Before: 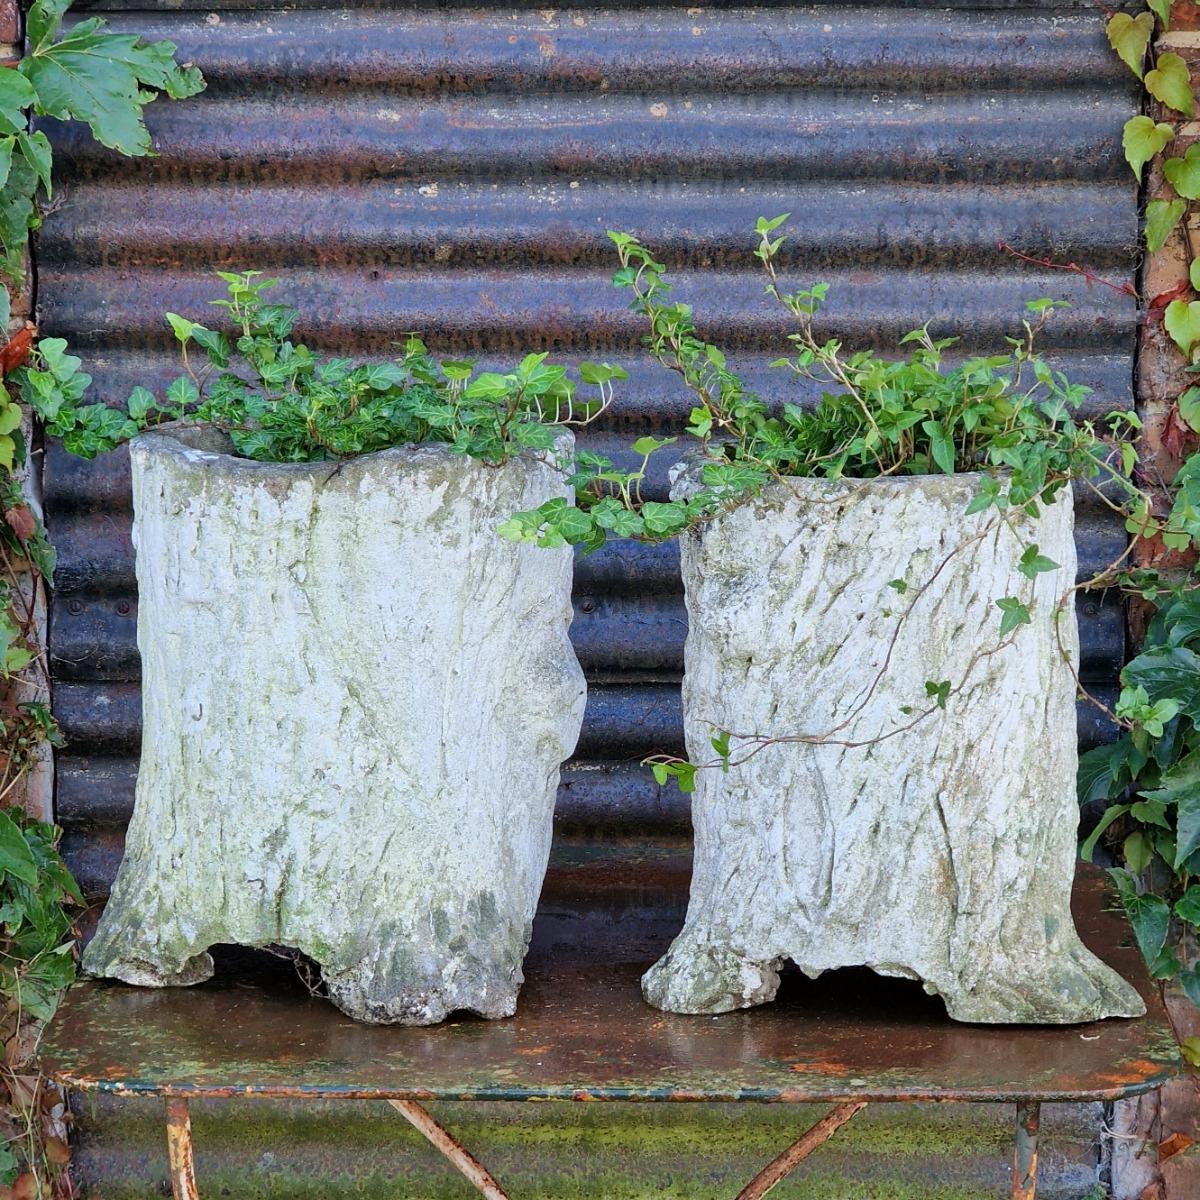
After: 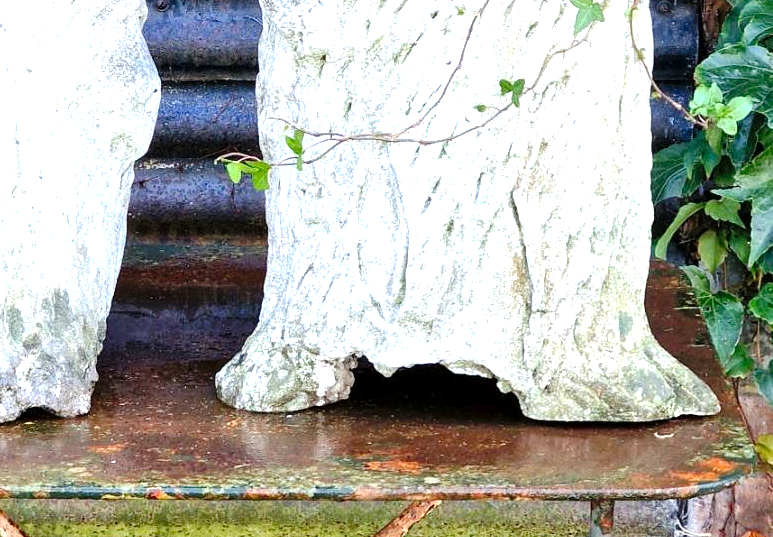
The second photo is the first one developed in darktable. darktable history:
crop and rotate: left 35.509%, top 50.238%, bottom 4.934%
exposure: black level correction 0, exposure 1.1 EV, compensate exposure bias true, compensate highlight preservation false
tone curve: curves: ch0 [(0, 0) (0.003, 0.005) (0.011, 0.006) (0.025, 0.013) (0.044, 0.027) (0.069, 0.042) (0.1, 0.06) (0.136, 0.085) (0.177, 0.118) (0.224, 0.171) (0.277, 0.239) (0.335, 0.314) (0.399, 0.394) (0.468, 0.473) (0.543, 0.552) (0.623, 0.64) (0.709, 0.718) (0.801, 0.801) (0.898, 0.882) (1, 1)], preserve colors none
local contrast: highlights 100%, shadows 100%, detail 120%, midtone range 0.2
